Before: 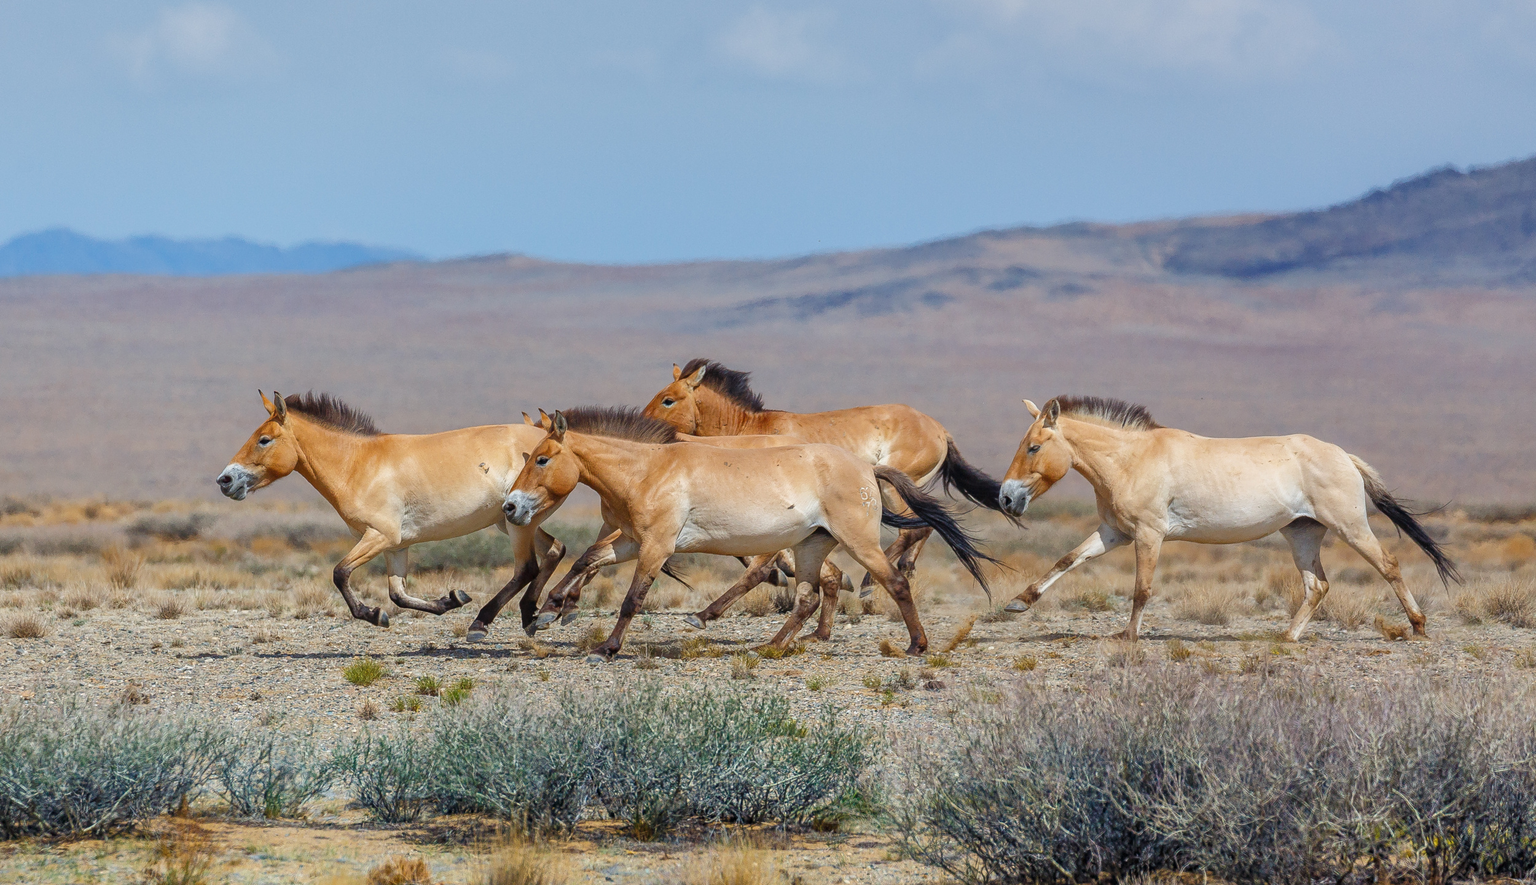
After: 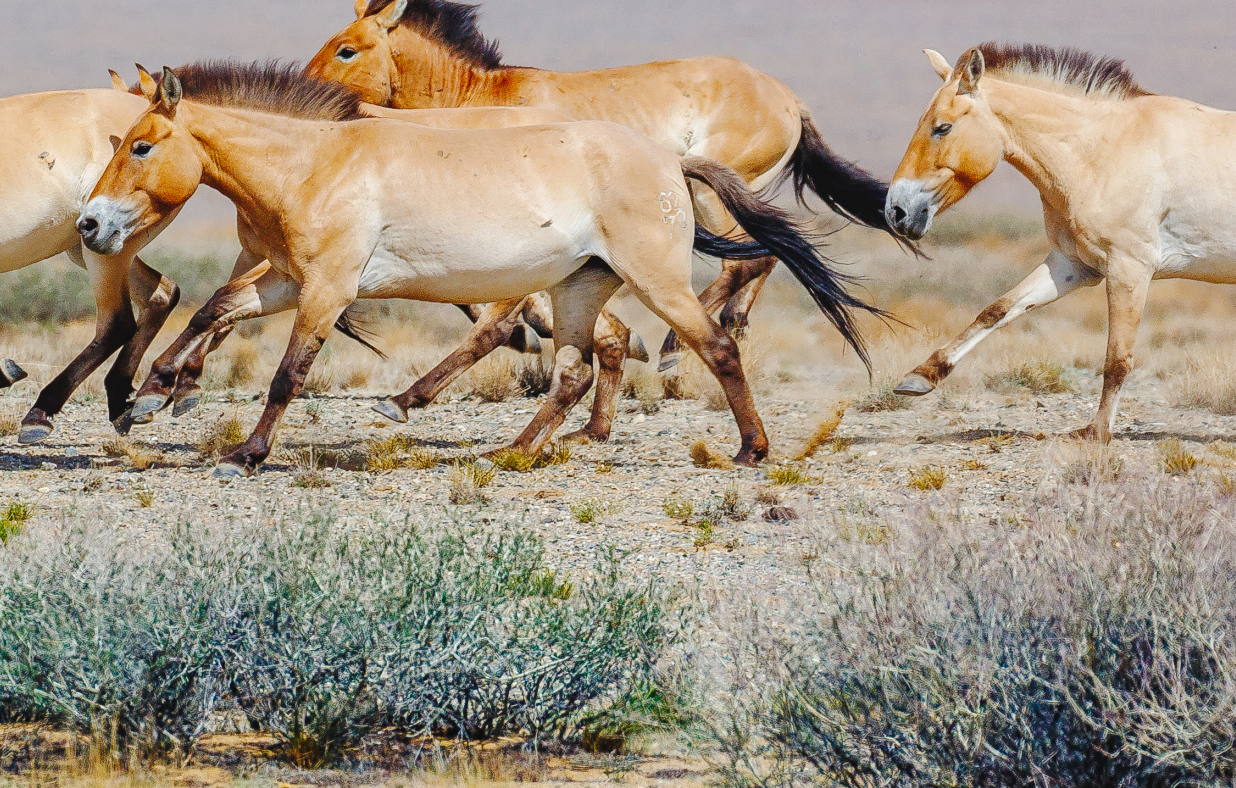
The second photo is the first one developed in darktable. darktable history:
tone curve: curves: ch0 [(0, 0) (0.003, 0.034) (0.011, 0.038) (0.025, 0.046) (0.044, 0.054) (0.069, 0.06) (0.1, 0.079) (0.136, 0.114) (0.177, 0.151) (0.224, 0.213) (0.277, 0.293) (0.335, 0.385) (0.399, 0.482) (0.468, 0.578) (0.543, 0.655) (0.623, 0.724) (0.709, 0.786) (0.801, 0.854) (0.898, 0.922) (1, 1)], preserve colors none
crop: left 29.672%, top 41.786%, right 20.851%, bottom 3.487%
